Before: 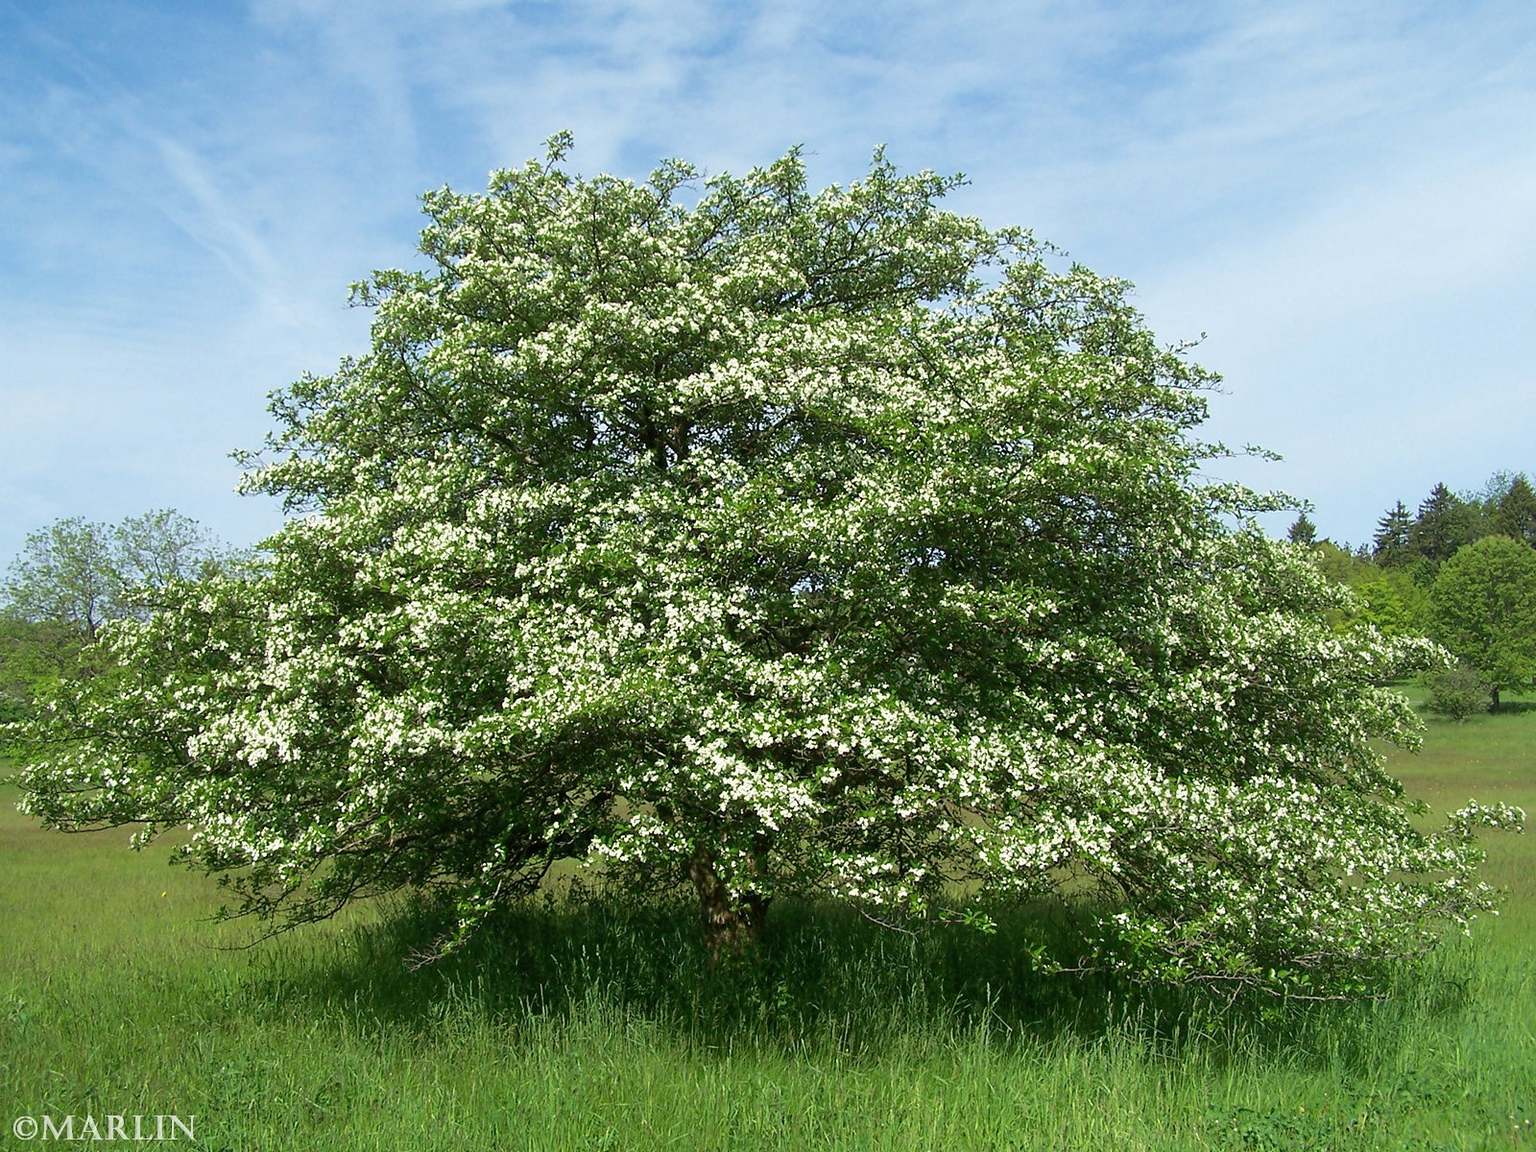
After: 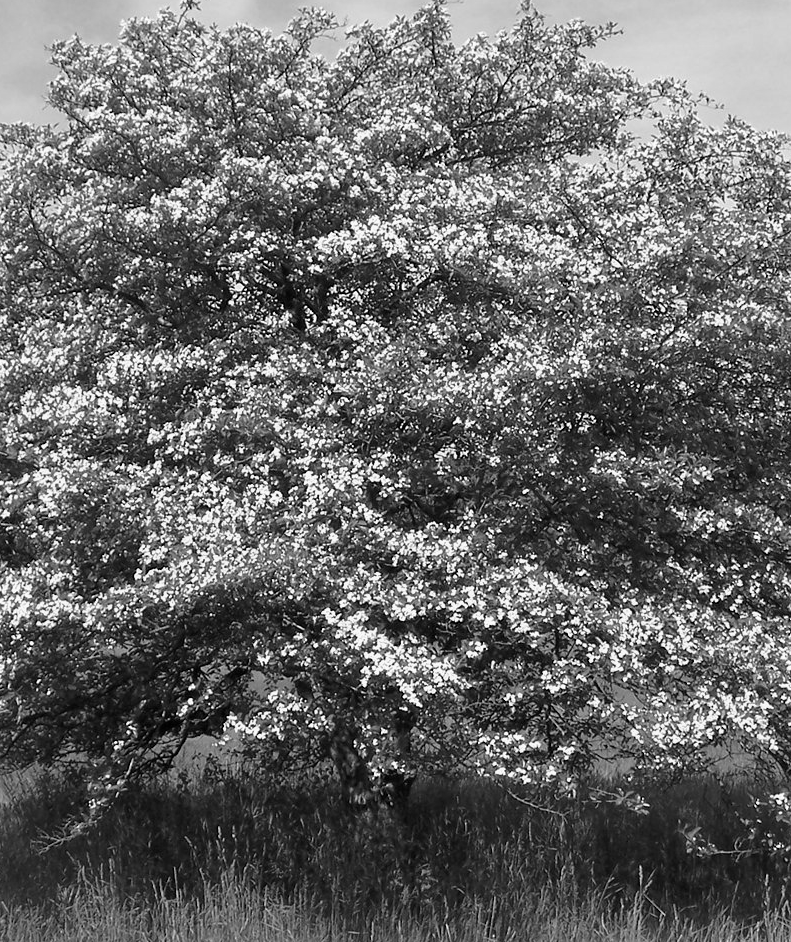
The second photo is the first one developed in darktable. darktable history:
crop and rotate: angle 0.02°, left 24.353%, top 13.219%, right 26.156%, bottom 8.224%
monochrome: size 1
